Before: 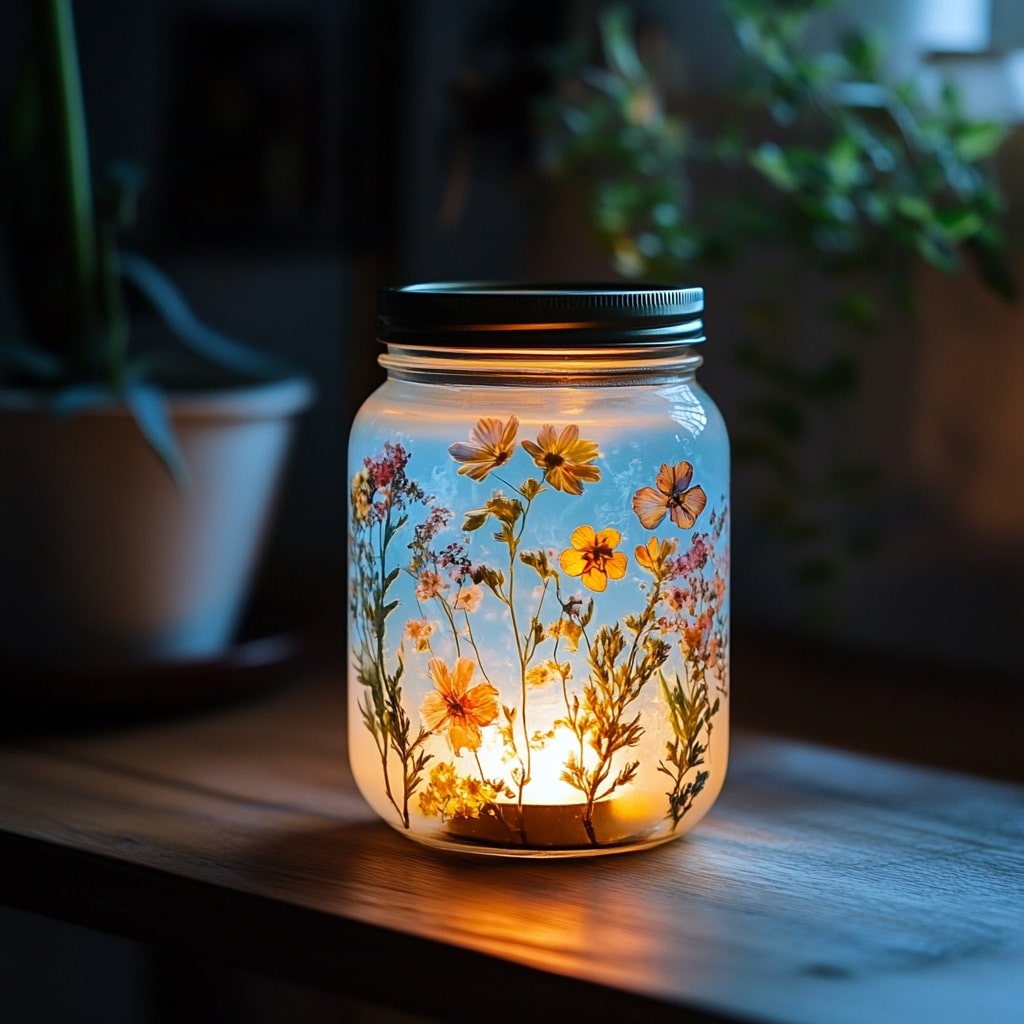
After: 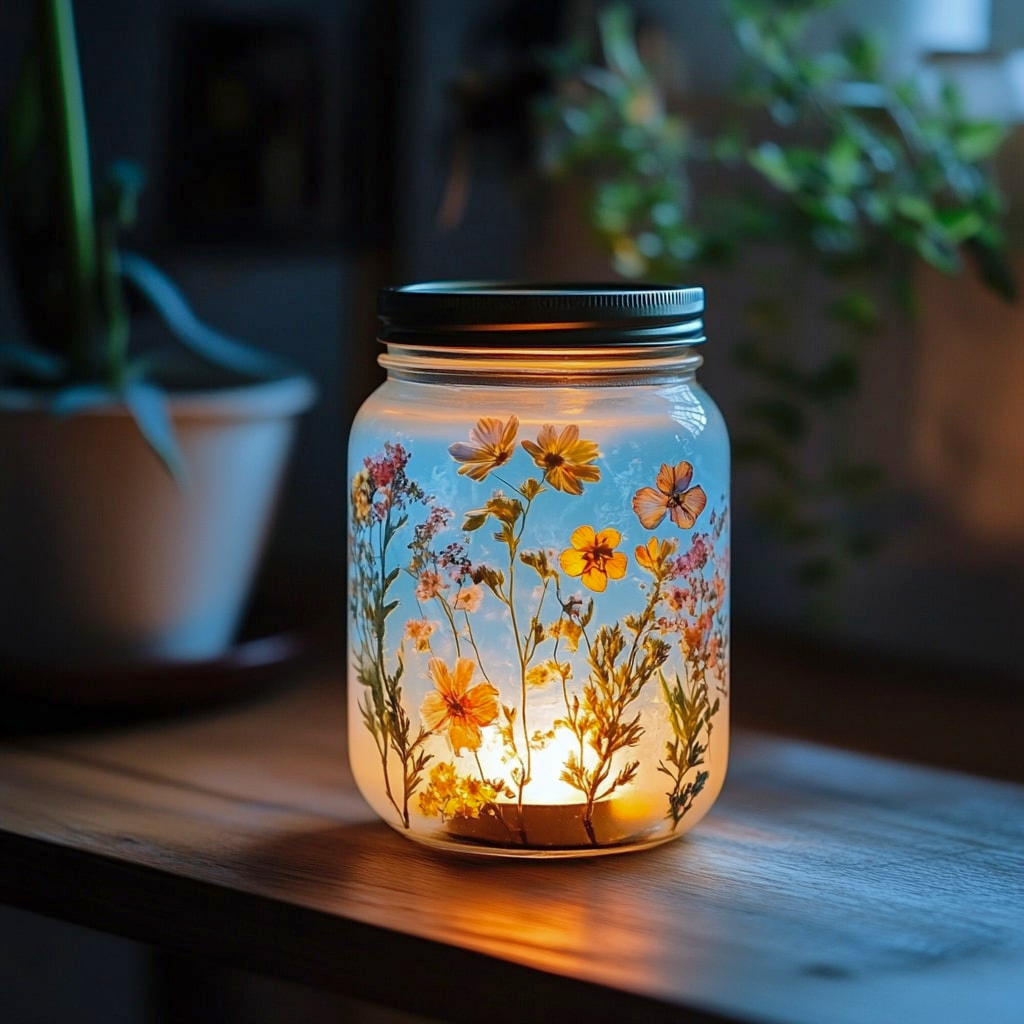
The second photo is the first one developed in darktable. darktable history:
shadows and highlights: highlights color adjustment 31.59%
